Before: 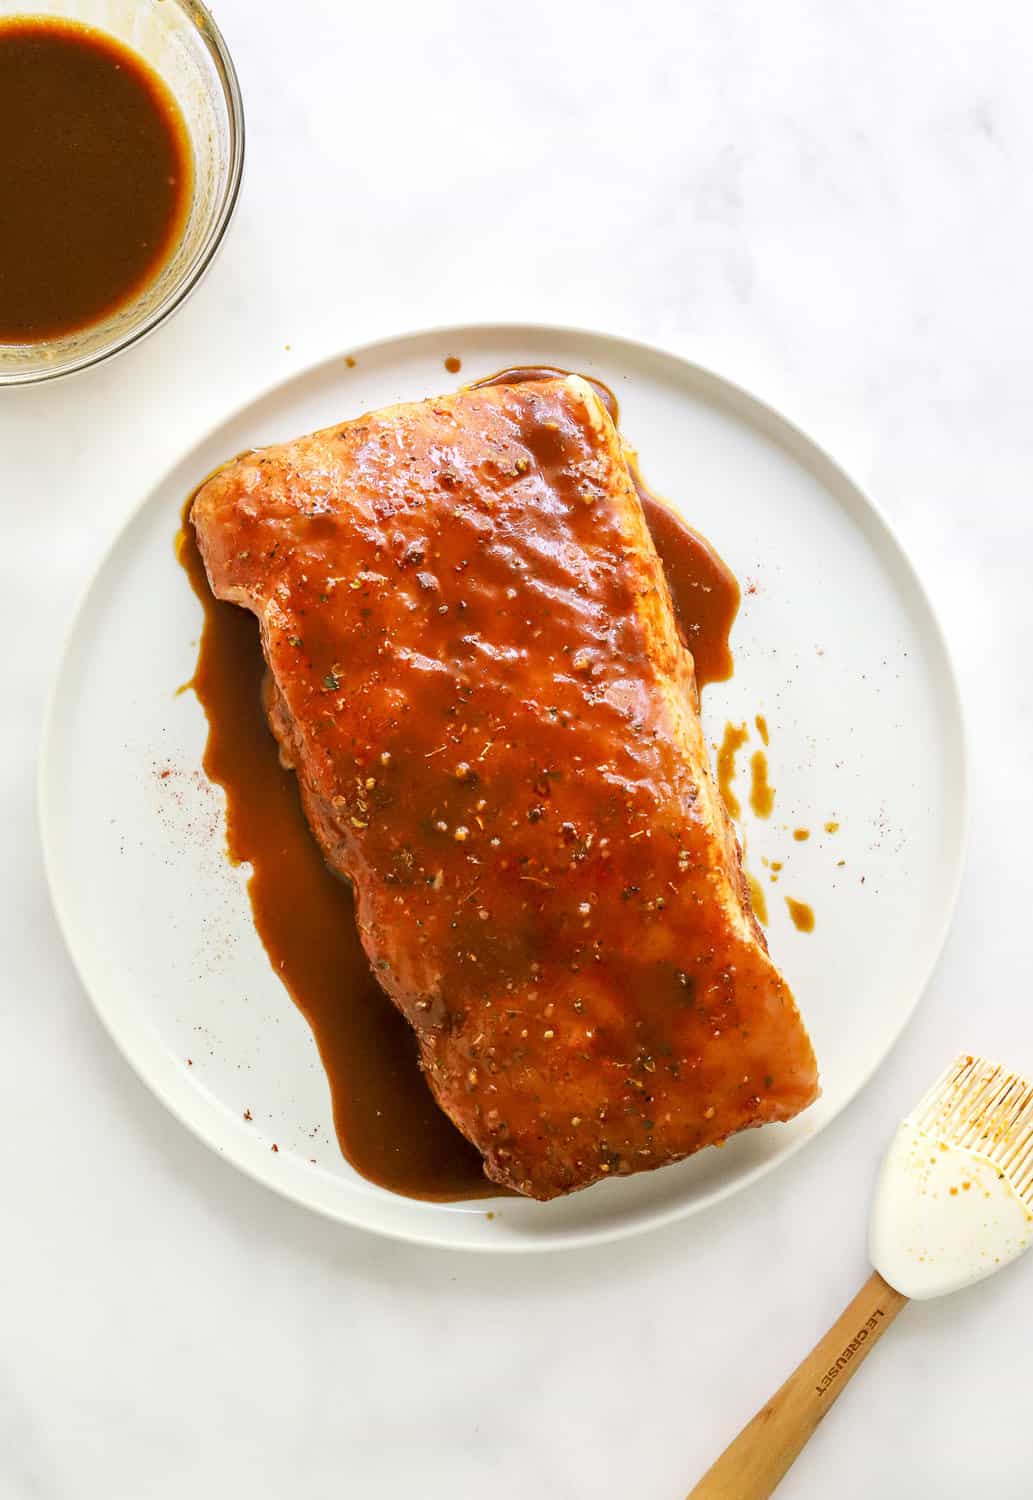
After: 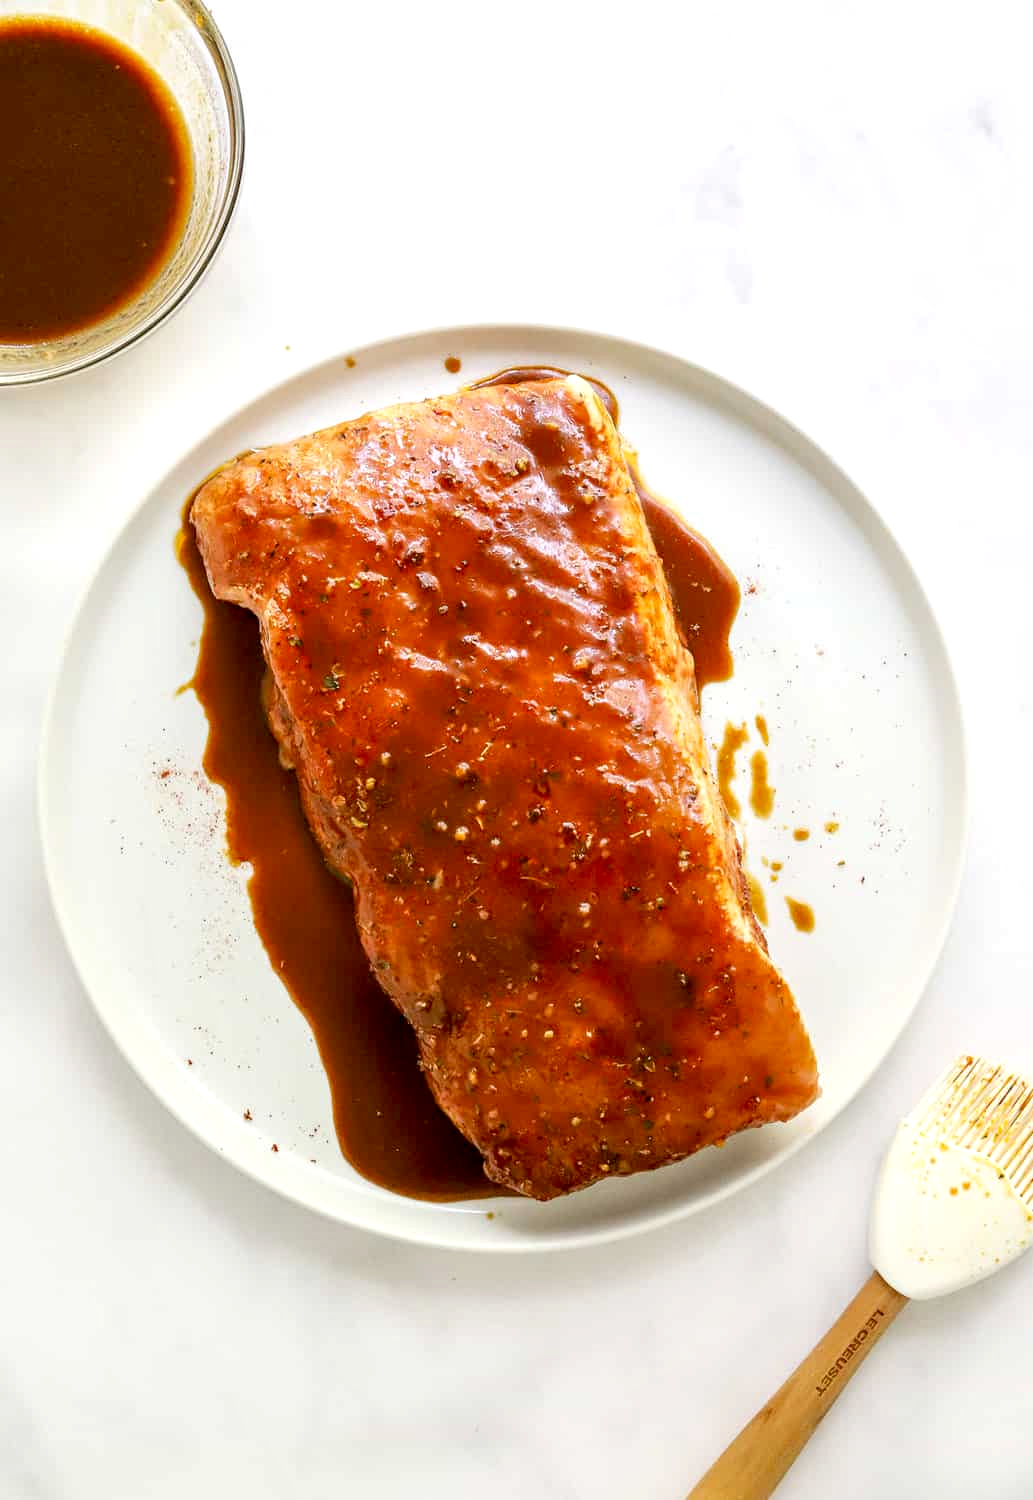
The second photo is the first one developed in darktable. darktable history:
vignetting: fall-off start 116.23%, fall-off radius 59.52%, brightness -0.6, saturation -0.003
exposure: black level correction 0.009, exposure 0.112 EV, compensate highlight preservation false
local contrast: highlights 102%, shadows 101%, detail 119%, midtone range 0.2
